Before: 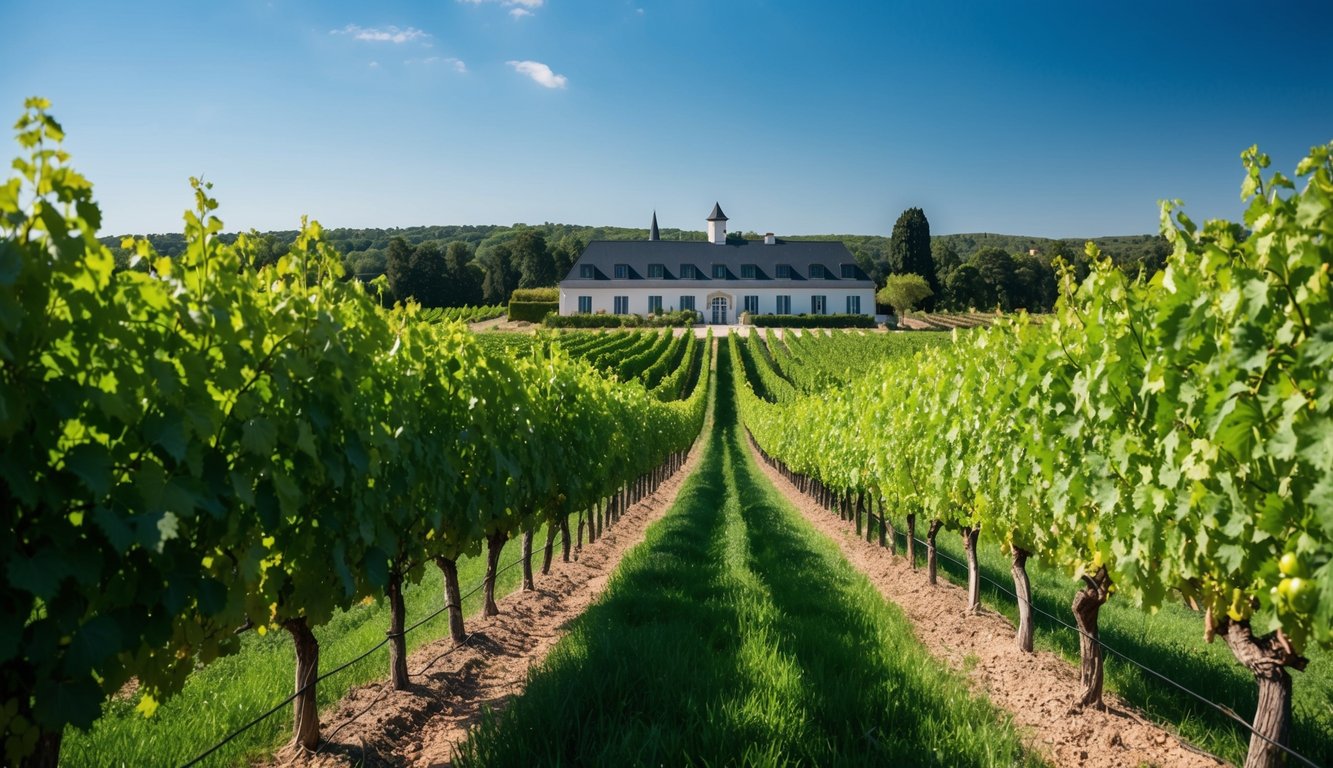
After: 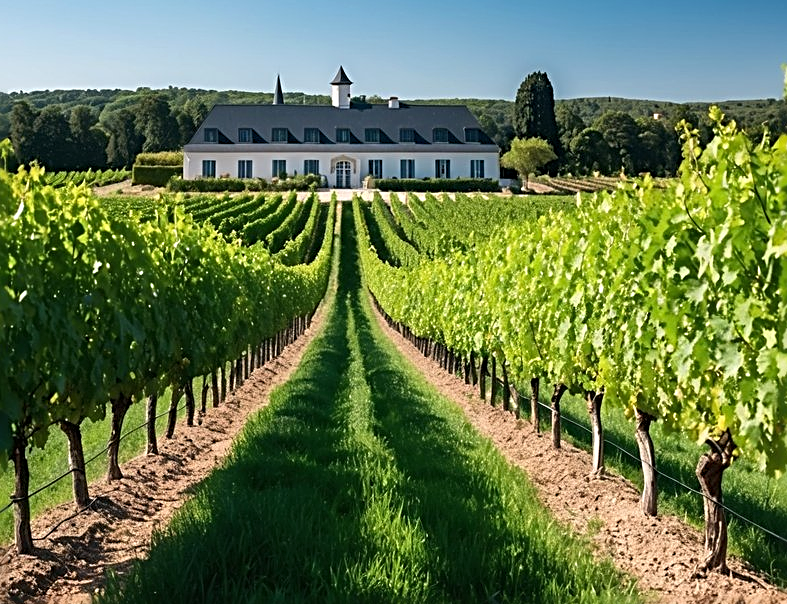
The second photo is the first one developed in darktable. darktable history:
levels: levels [0, 0.476, 0.951]
sharpen: radius 3.025, amount 0.757
crop and rotate: left 28.256%, top 17.734%, right 12.656%, bottom 3.573%
